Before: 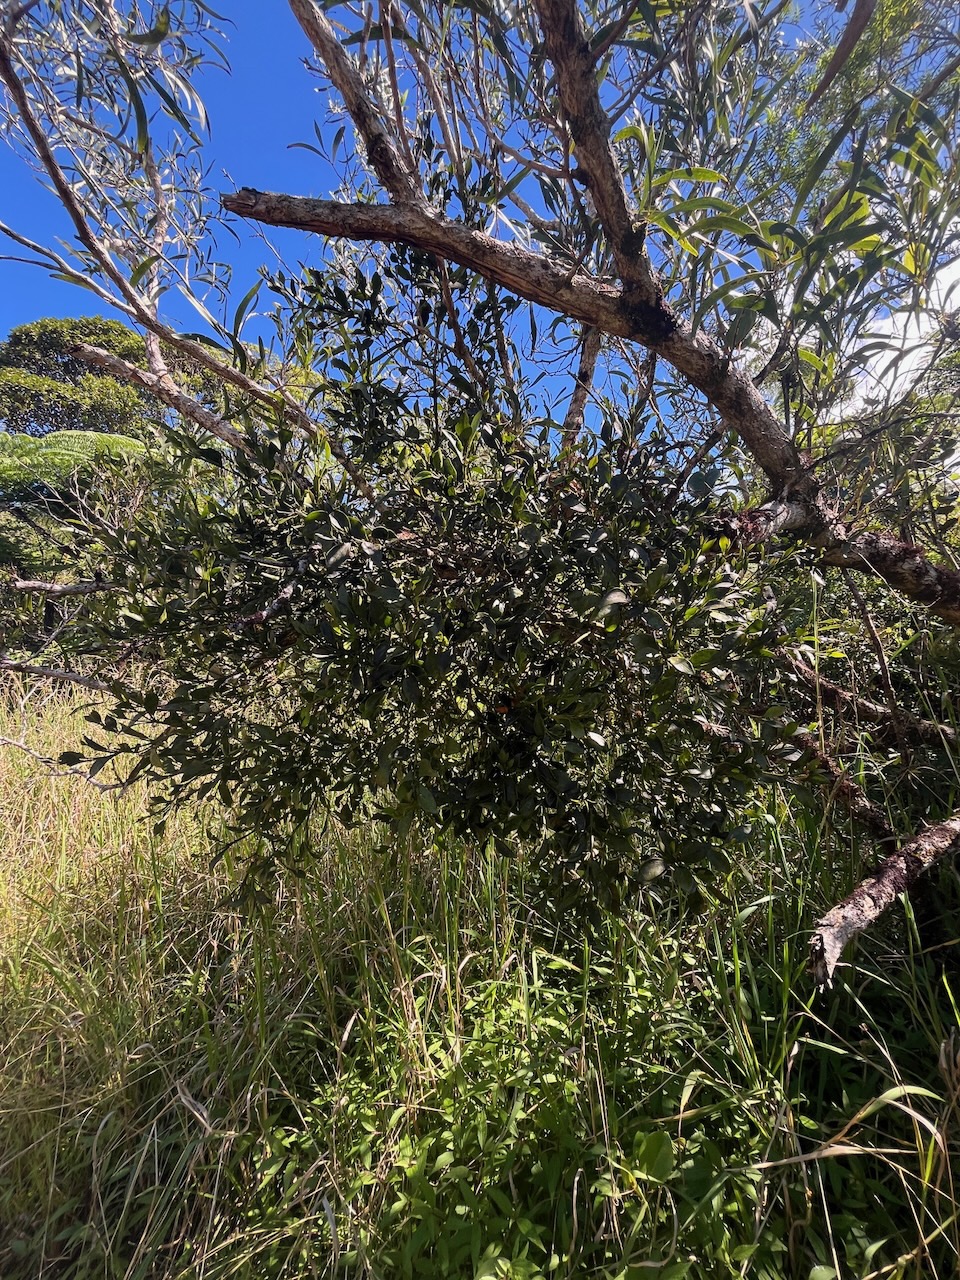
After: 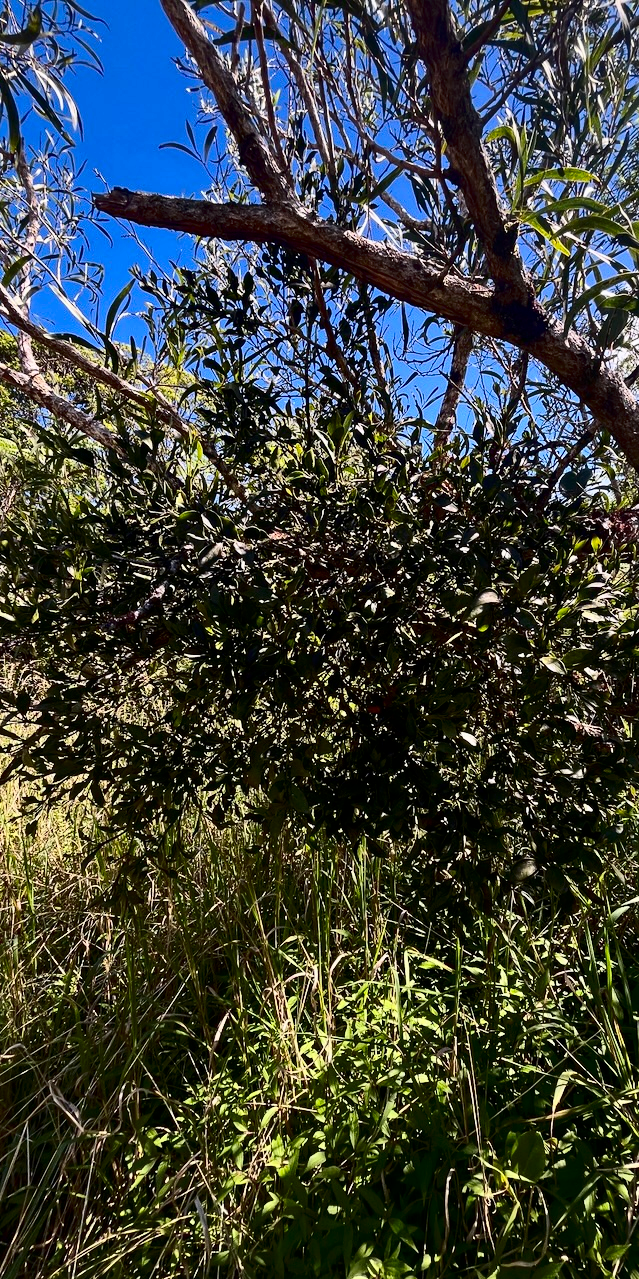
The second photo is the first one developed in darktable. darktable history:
contrast brightness saturation: contrast 0.337, brightness -0.08, saturation 0.171
crop and rotate: left 13.343%, right 20.059%
